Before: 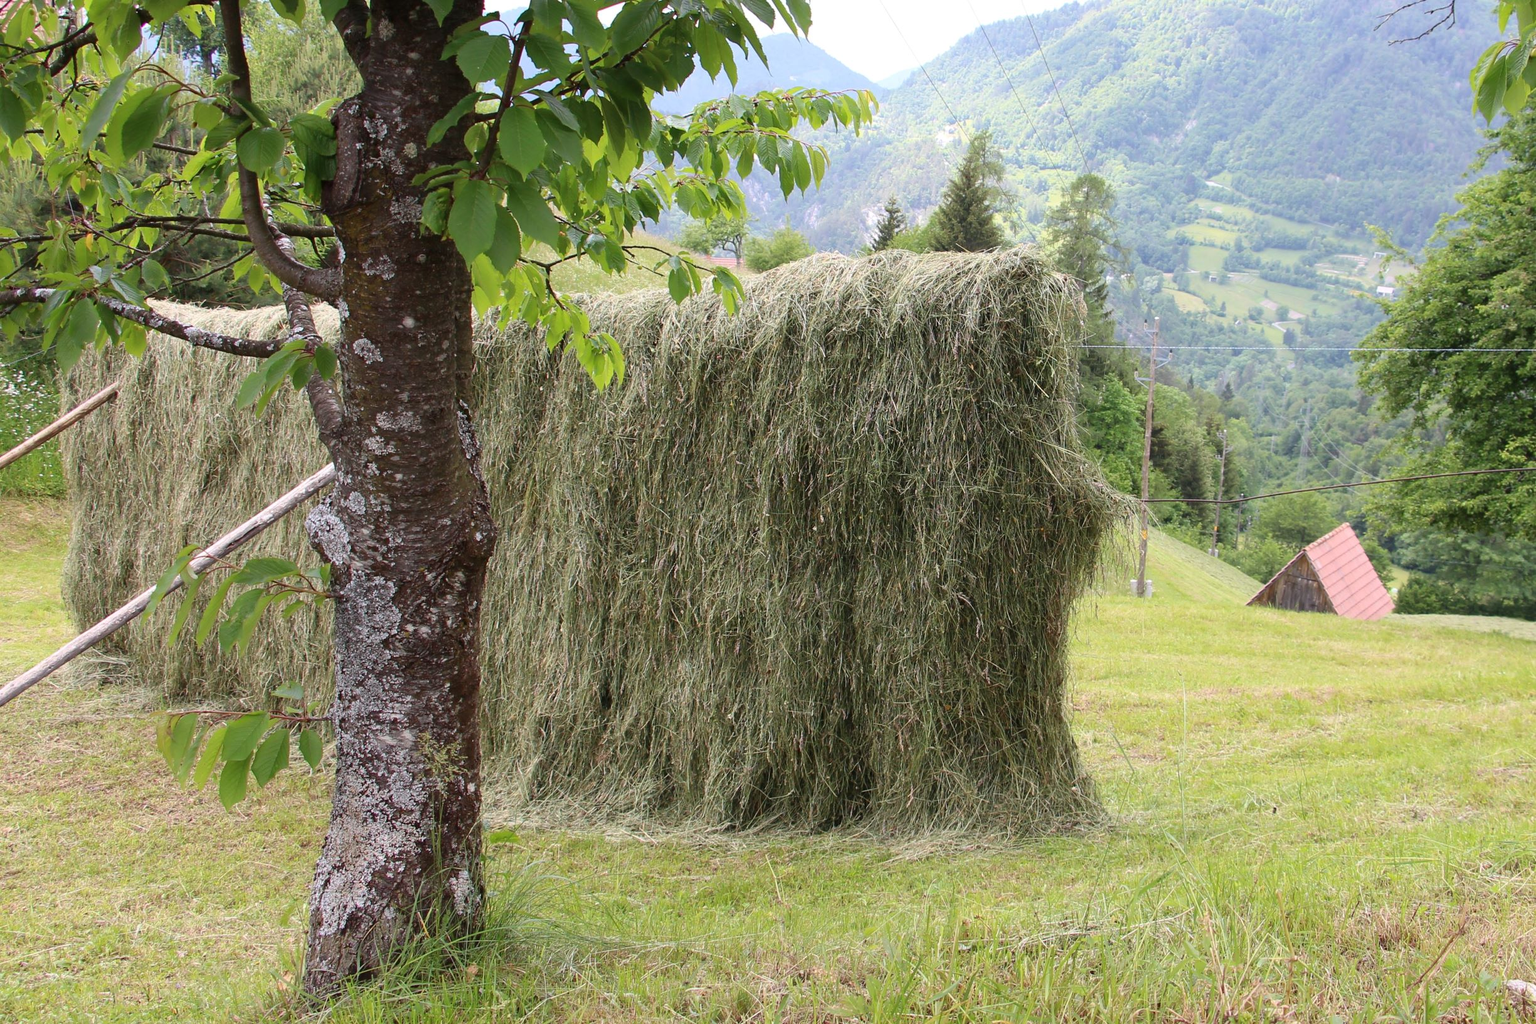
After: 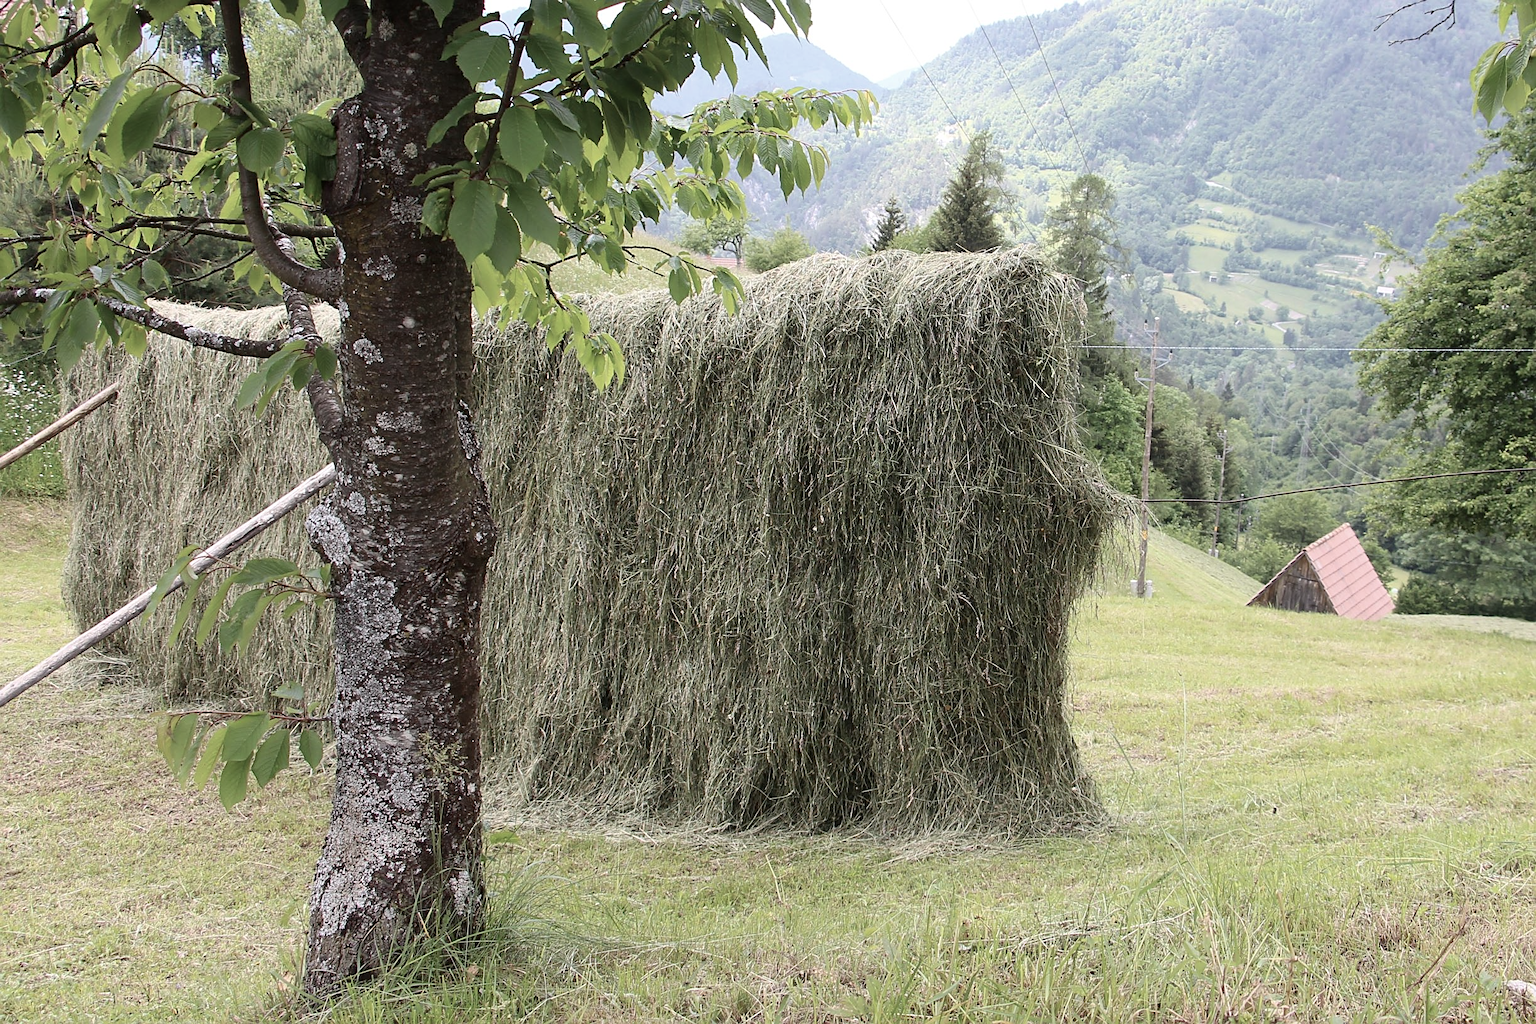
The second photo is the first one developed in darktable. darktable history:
sharpen: on, module defaults
contrast brightness saturation: contrast 0.1, saturation -0.354
